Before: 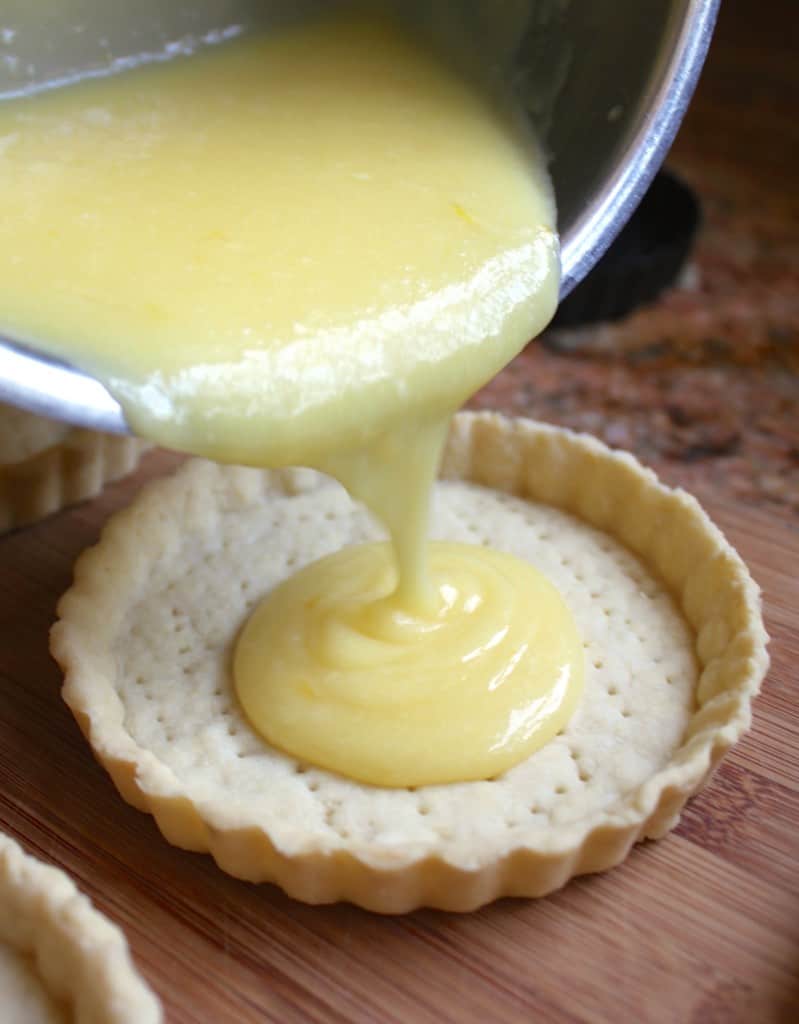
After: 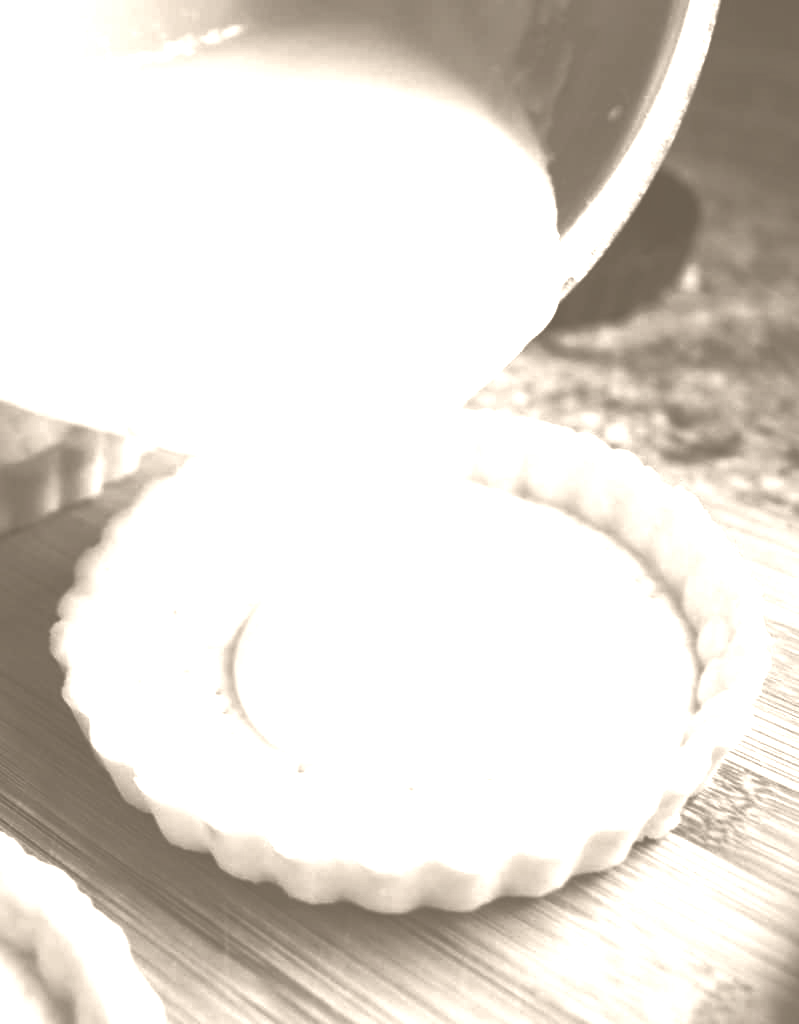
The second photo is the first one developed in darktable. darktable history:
tone curve: curves: ch0 [(0, 0.098) (0.262, 0.324) (0.421, 0.59) (0.54, 0.803) (0.725, 0.922) (0.99, 0.974)], color space Lab, linked channels, preserve colors none
color correction: highlights a* 1.59, highlights b* -1.7, saturation 2.48
contrast brightness saturation: contrast 0.01, saturation -0.05
colorize: hue 34.49°, saturation 35.33%, source mix 100%, version 1
